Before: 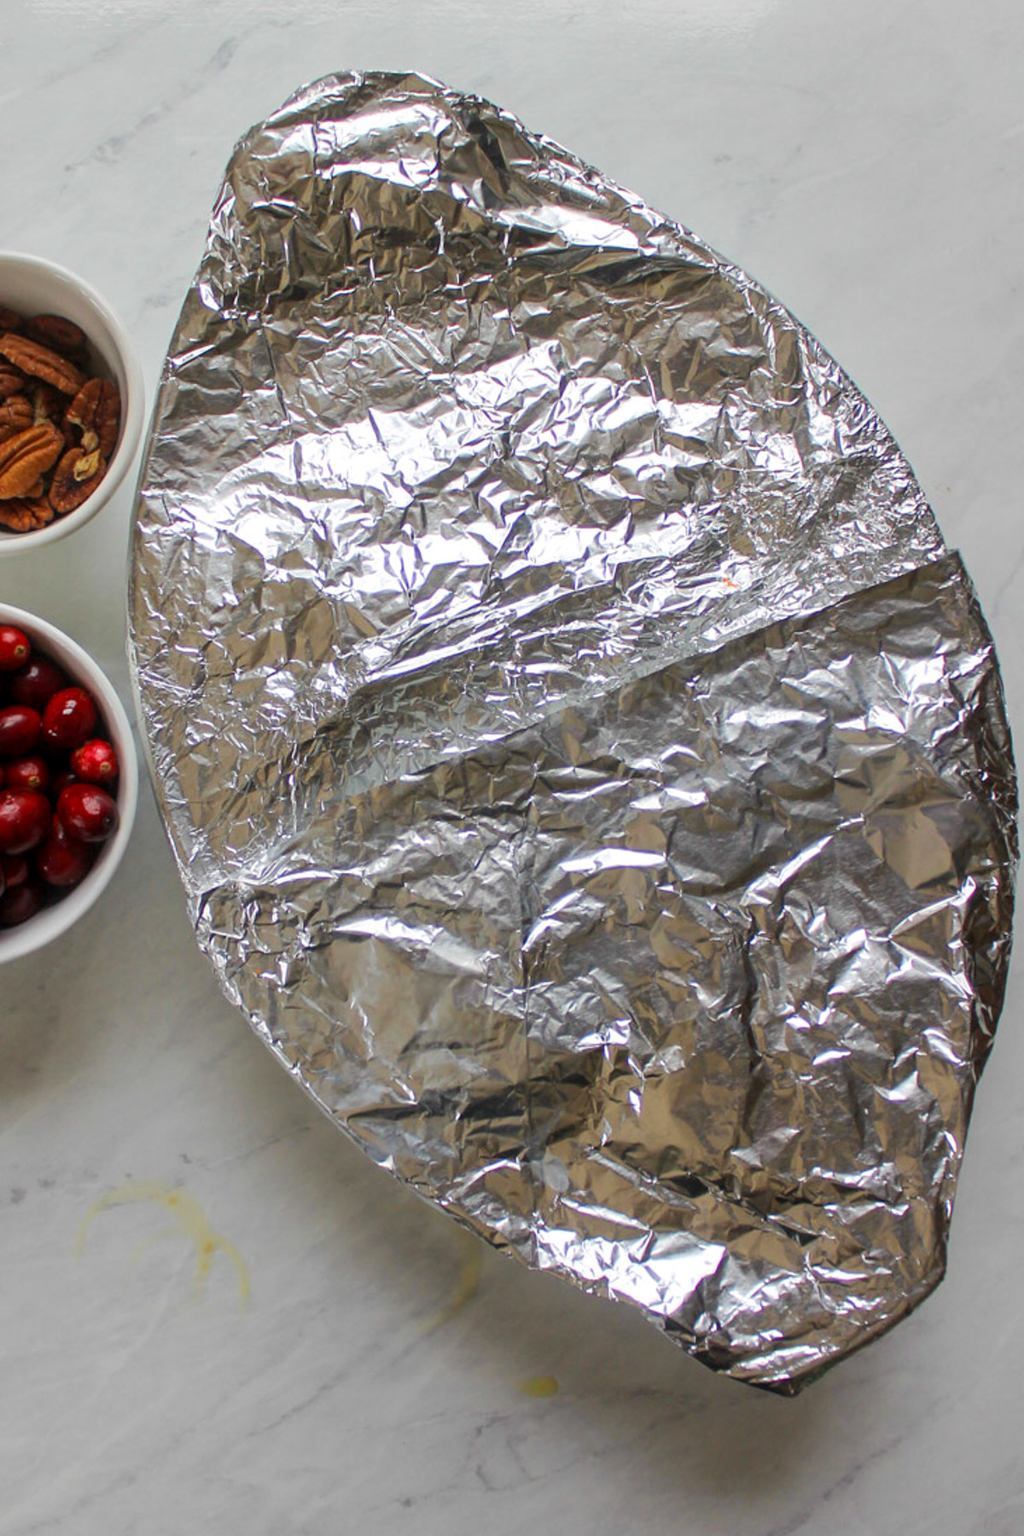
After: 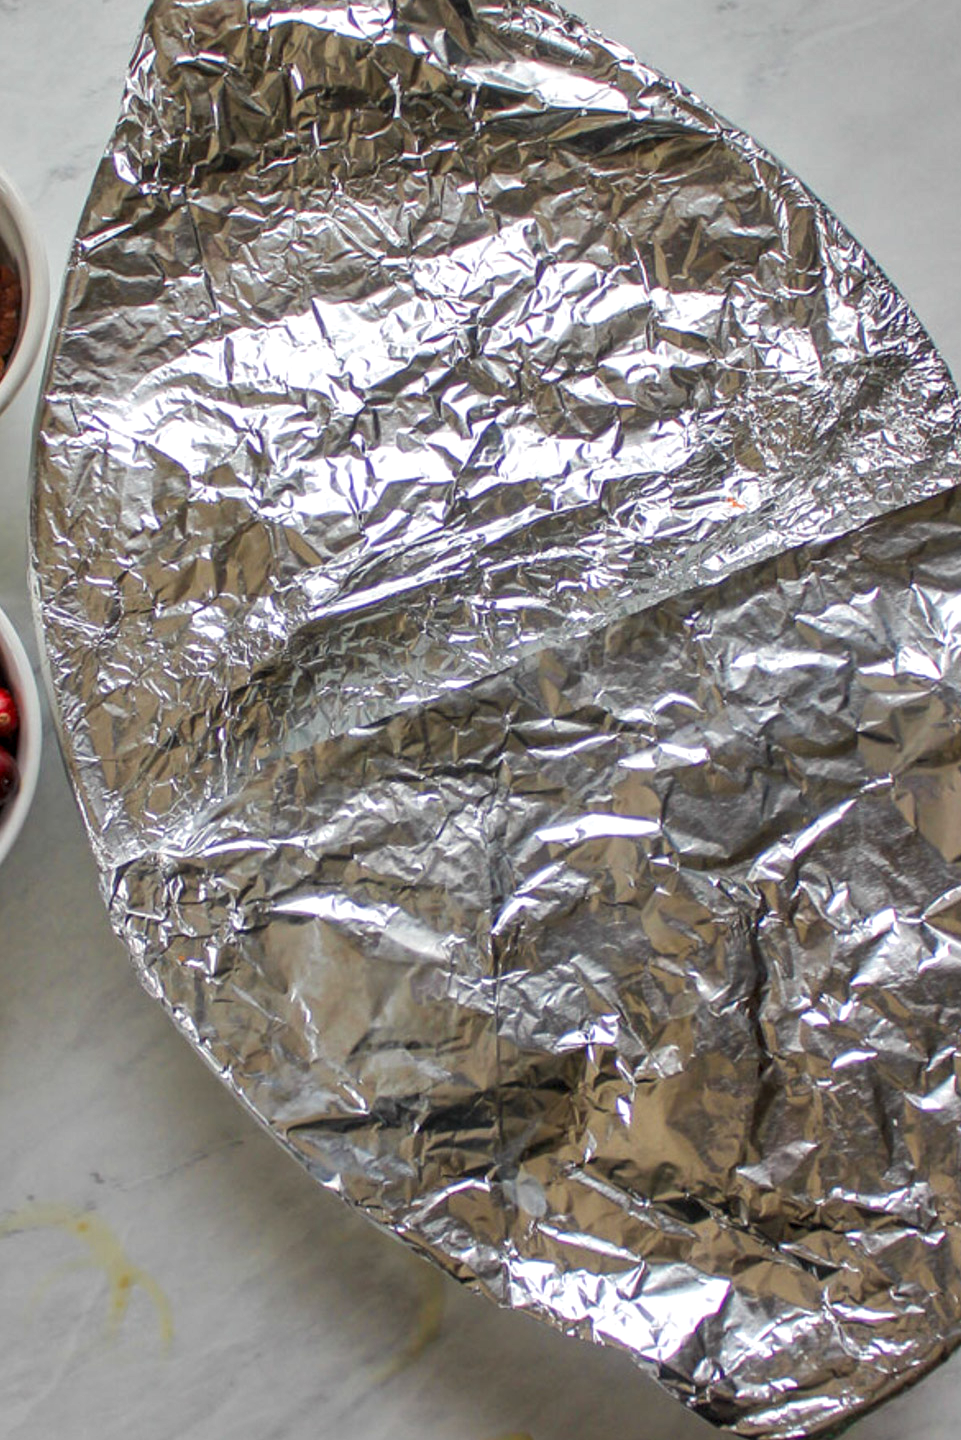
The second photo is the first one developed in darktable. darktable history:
shadows and highlights: shadows 59.23, soften with gaussian
crop and rotate: left 10.052%, top 10.033%, right 9.837%, bottom 9.923%
local contrast: detail 130%
